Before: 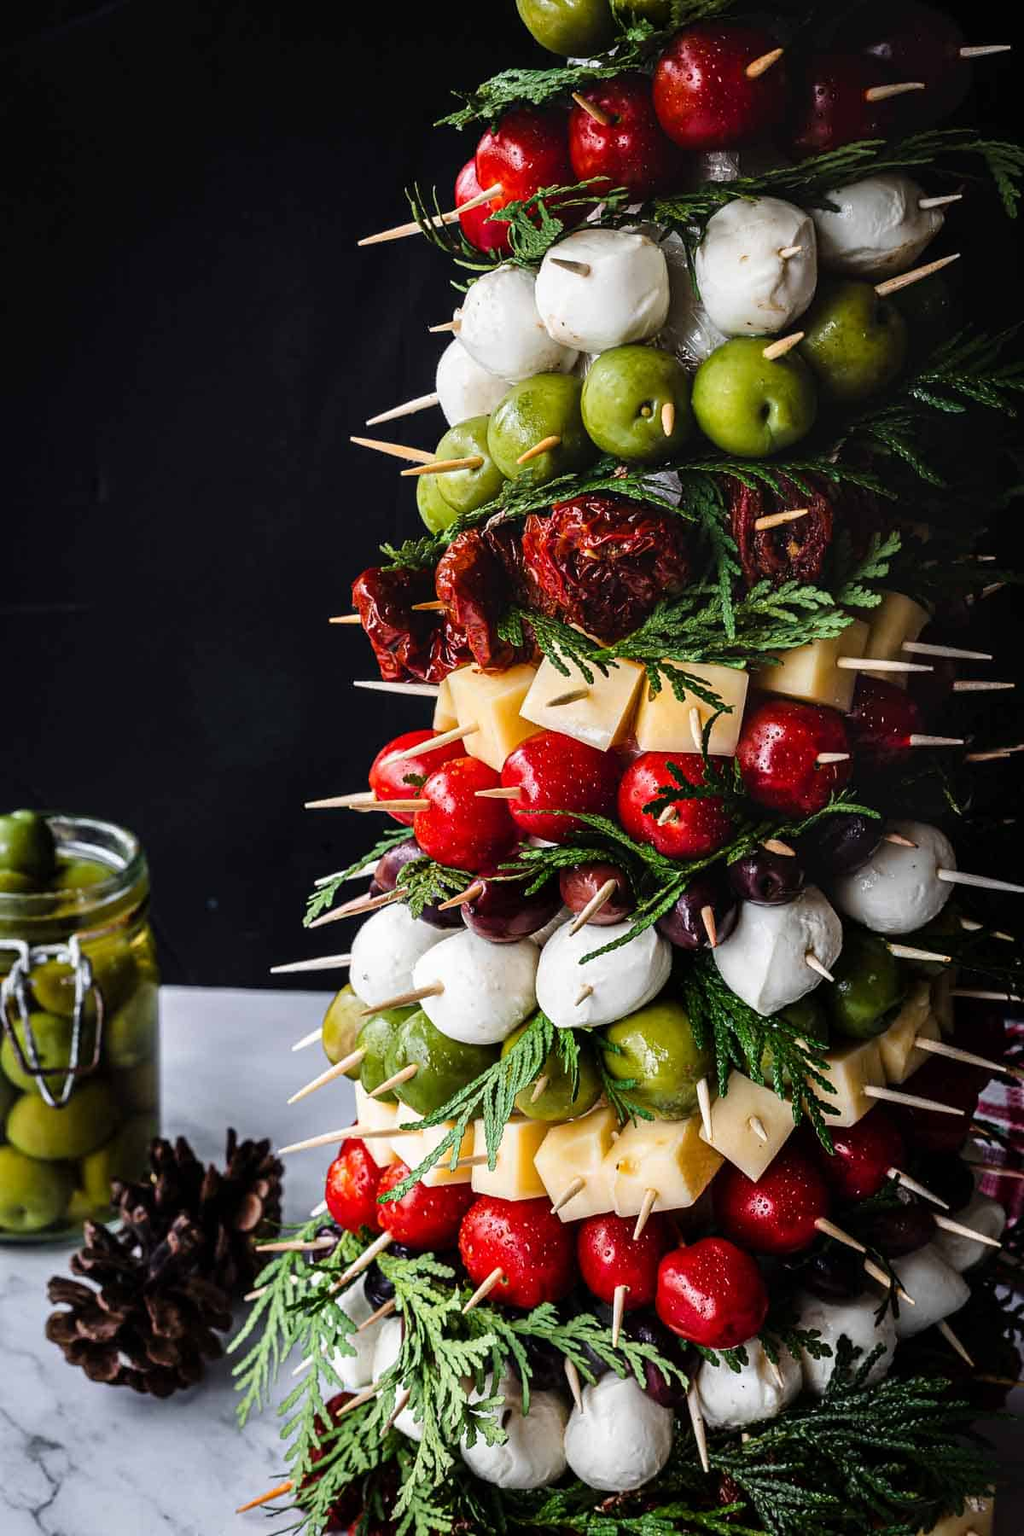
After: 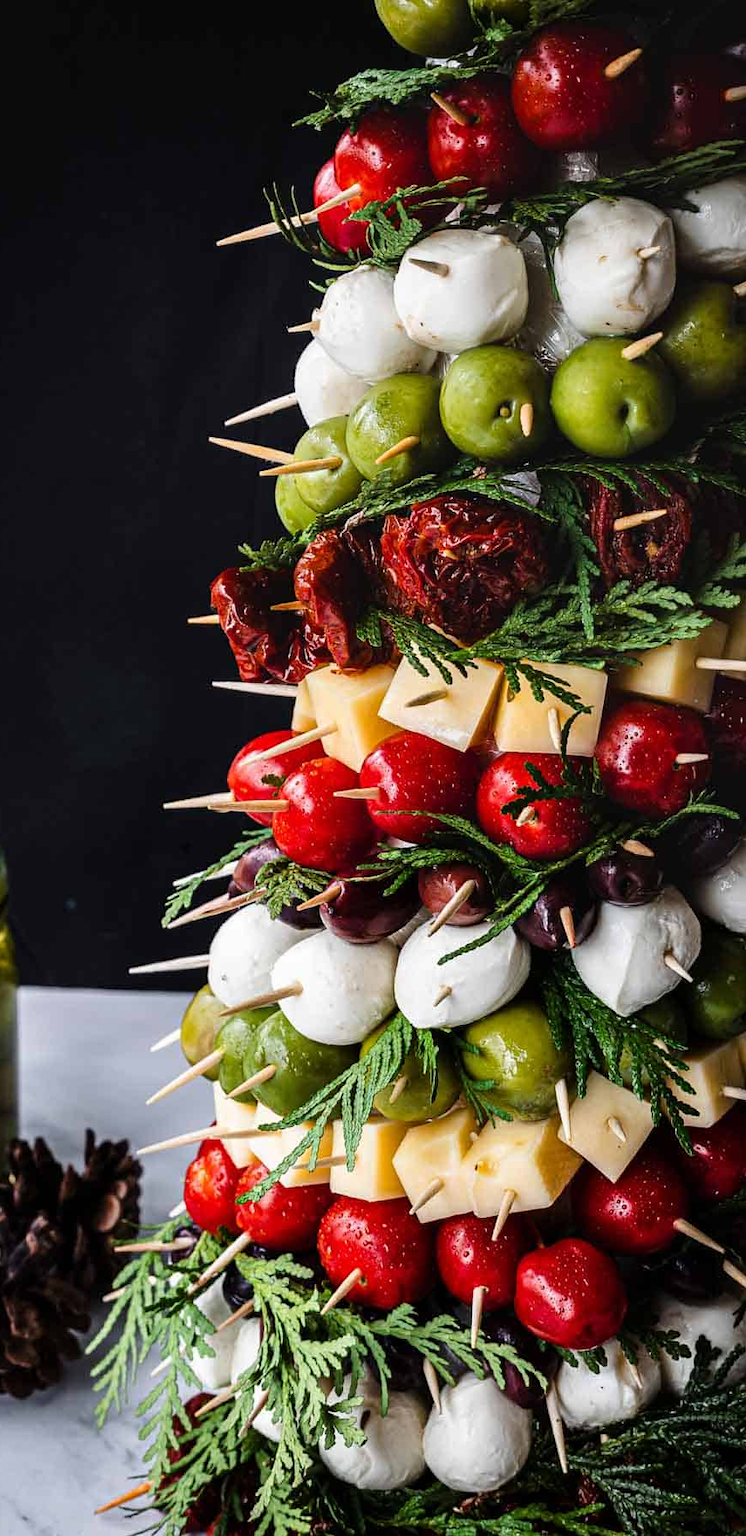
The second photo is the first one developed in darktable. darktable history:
crop: left 13.851%, right 13.233%
